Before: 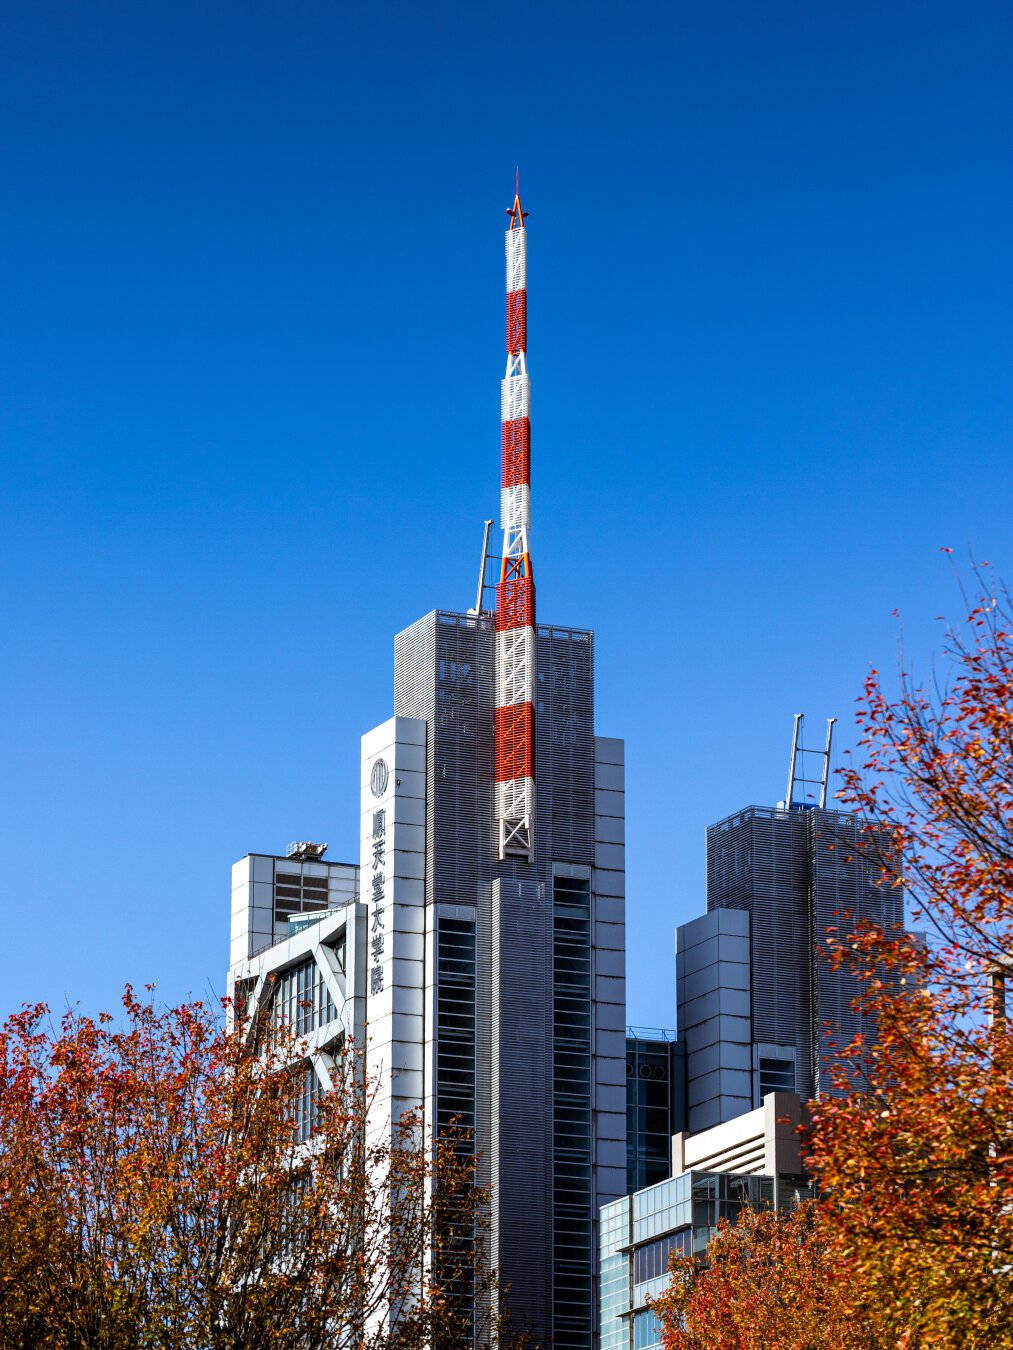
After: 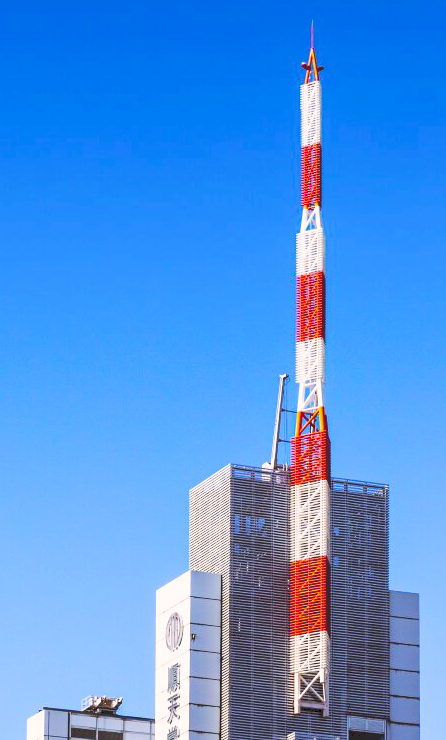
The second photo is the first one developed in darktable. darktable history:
color balance rgb: perceptual saturation grading › global saturation 25%, perceptual brilliance grading › mid-tones 10%, perceptual brilliance grading › shadows 15%, global vibrance 20%
color correction: highlights a* 7.34, highlights b* 4.37
tone curve: curves: ch0 [(0, 0) (0.003, 0.156) (0.011, 0.156) (0.025, 0.161) (0.044, 0.164) (0.069, 0.178) (0.1, 0.201) (0.136, 0.229) (0.177, 0.263) (0.224, 0.301) (0.277, 0.355) (0.335, 0.415) (0.399, 0.48) (0.468, 0.561) (0.543, 0.647) (0.623, 0.735) (0.709, 0.819) (0.801, 0.893) (0.898, 0.953) (1, 1)], preserve colors none
crop: left 20.248%, top 10.86%, right 35.675%, bottom 34.321%
